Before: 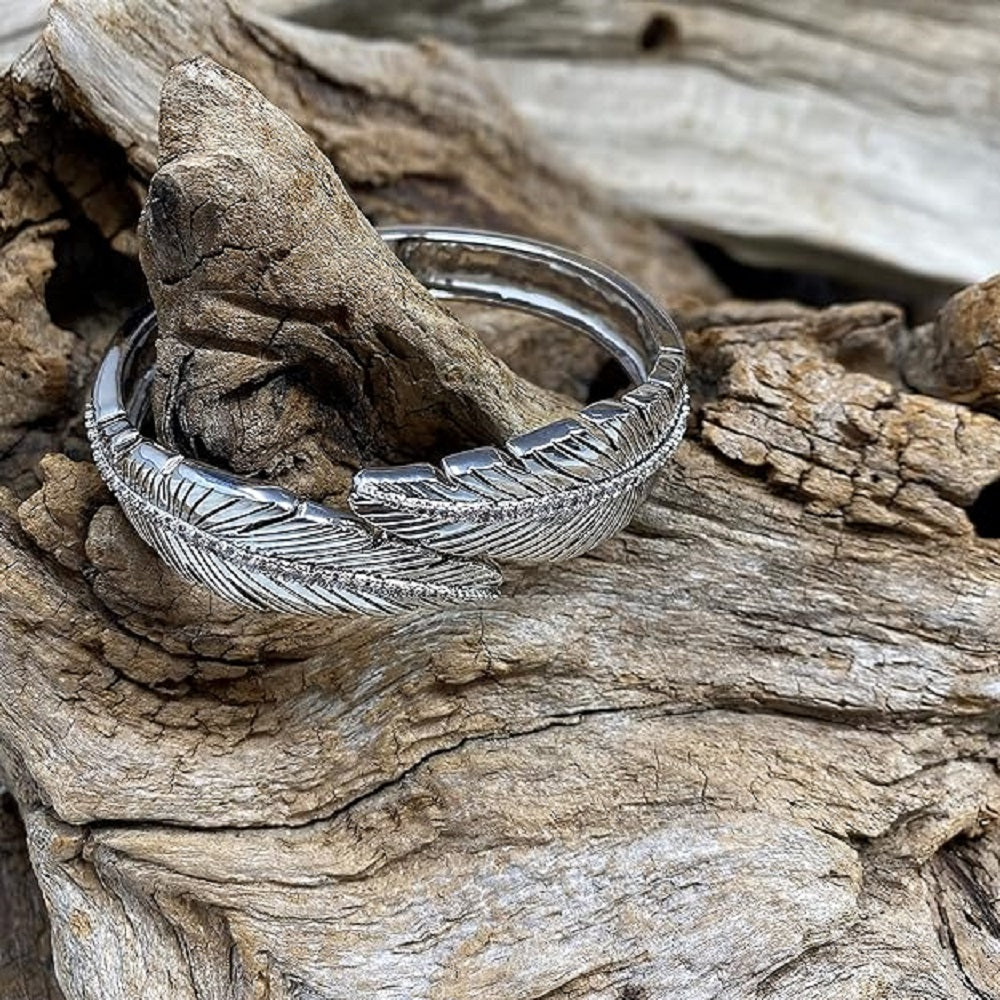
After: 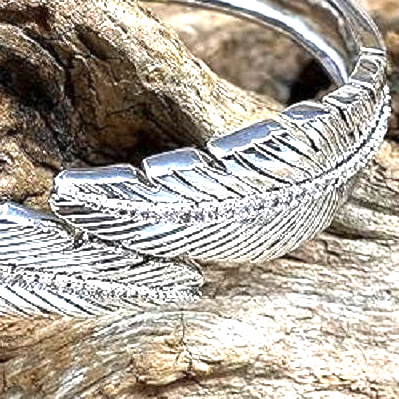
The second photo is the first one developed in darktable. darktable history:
exposure: exposure 1.5 EV, compensate highlight preservation false
crop: left 30%, top 30%, right 30%, bottom 30%
